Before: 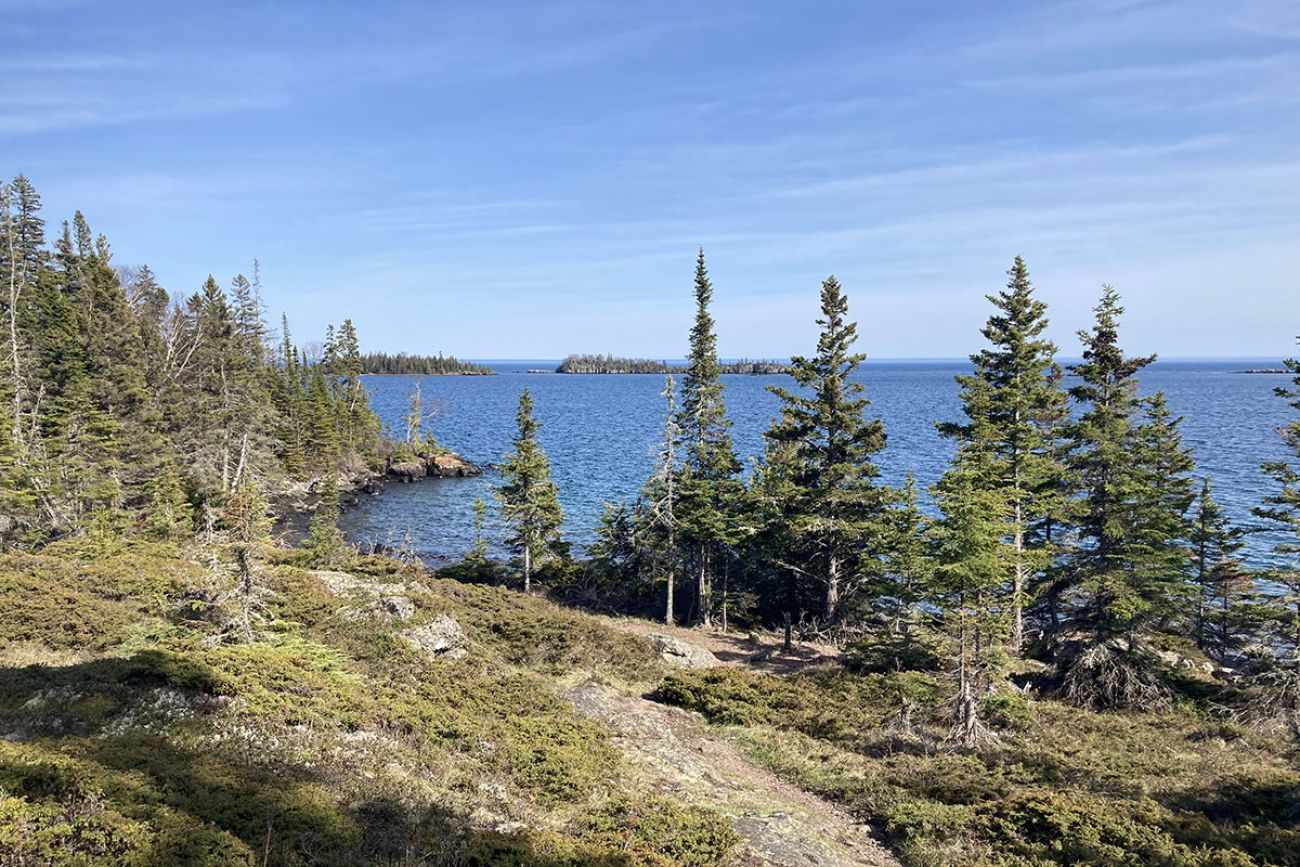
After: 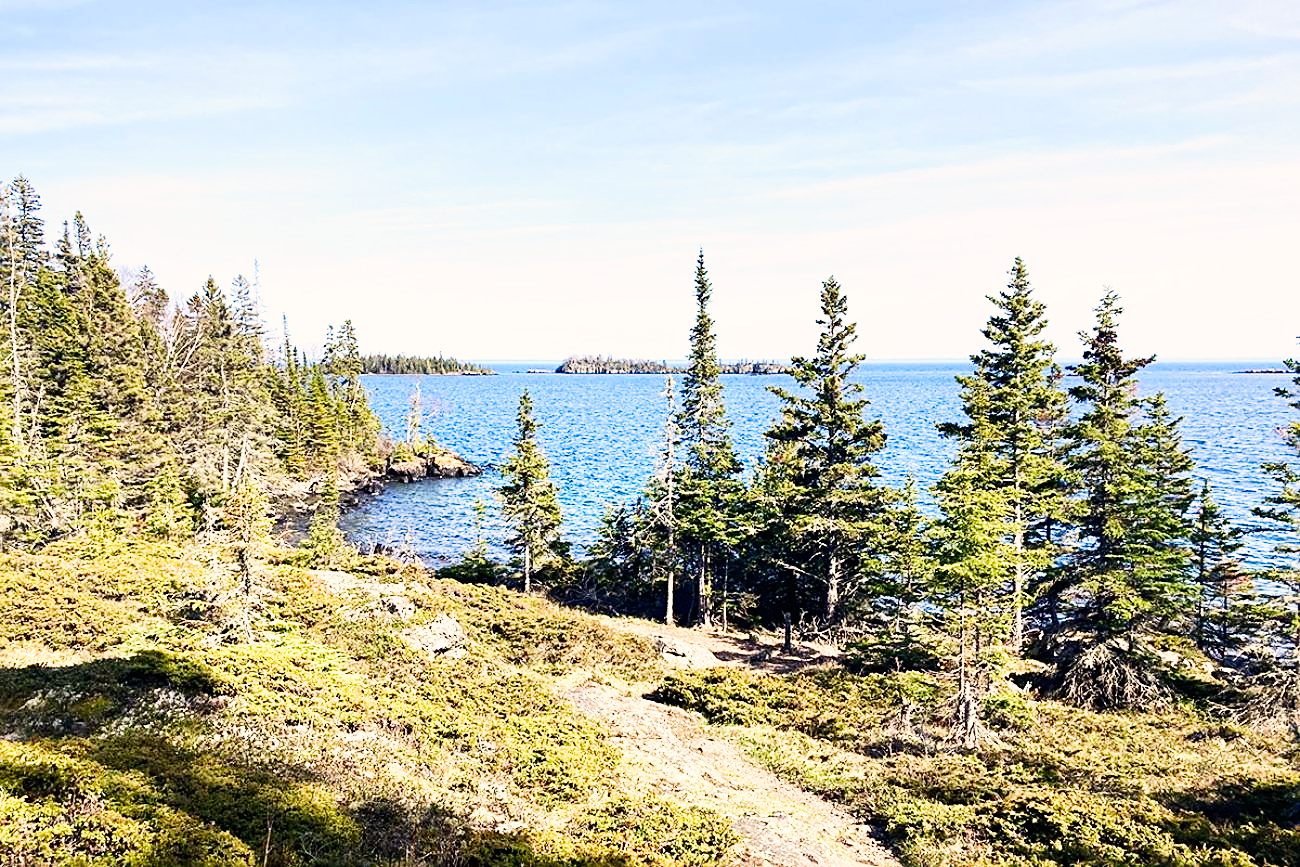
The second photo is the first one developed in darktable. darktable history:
contrast brightness saturation: contrast 0.093, saturation 0.274
color correction: highlights a* 3.86, highlights b* 5.13
sharpen: on, module defaults
base curve: curves: ch0 [(0, 0) (0.007, 0.004) (0.027, 0.03) (0.046, 0.07) (0.207, 0.54) (0.442, 0.872) (0.673, 0.972) (1, 1)], preserve colors none
